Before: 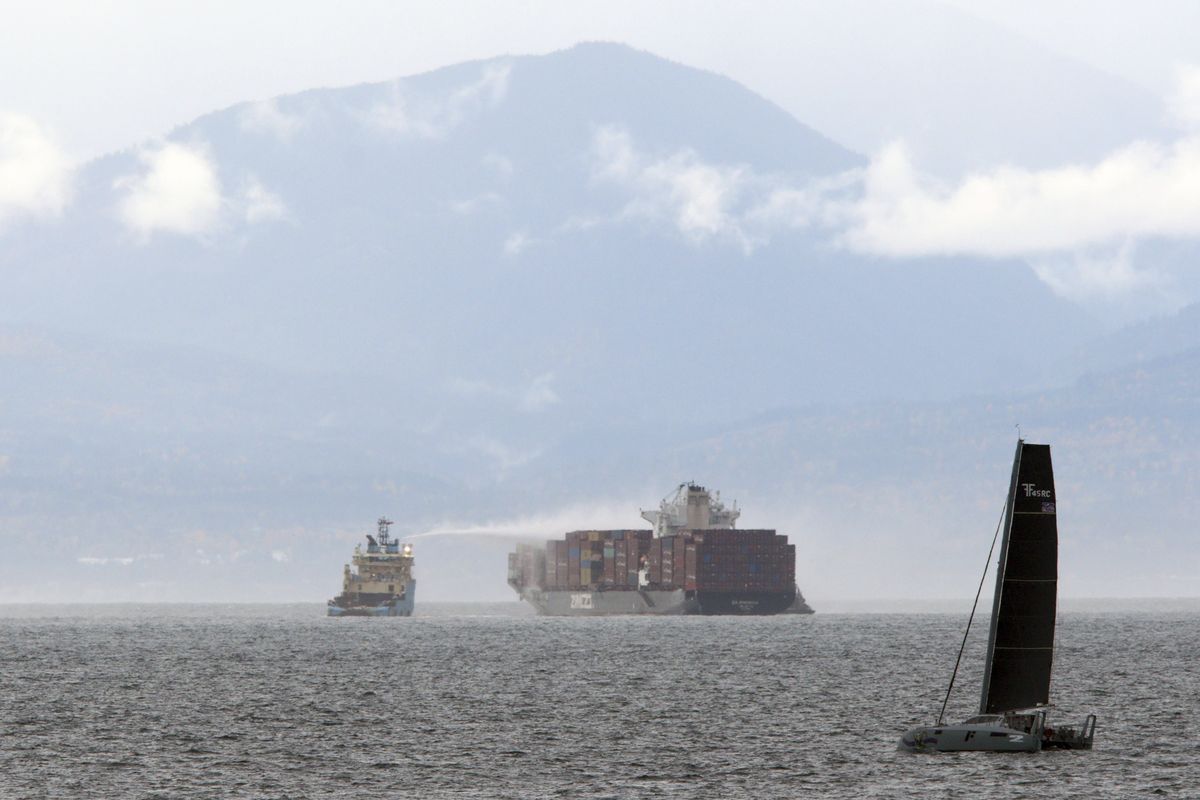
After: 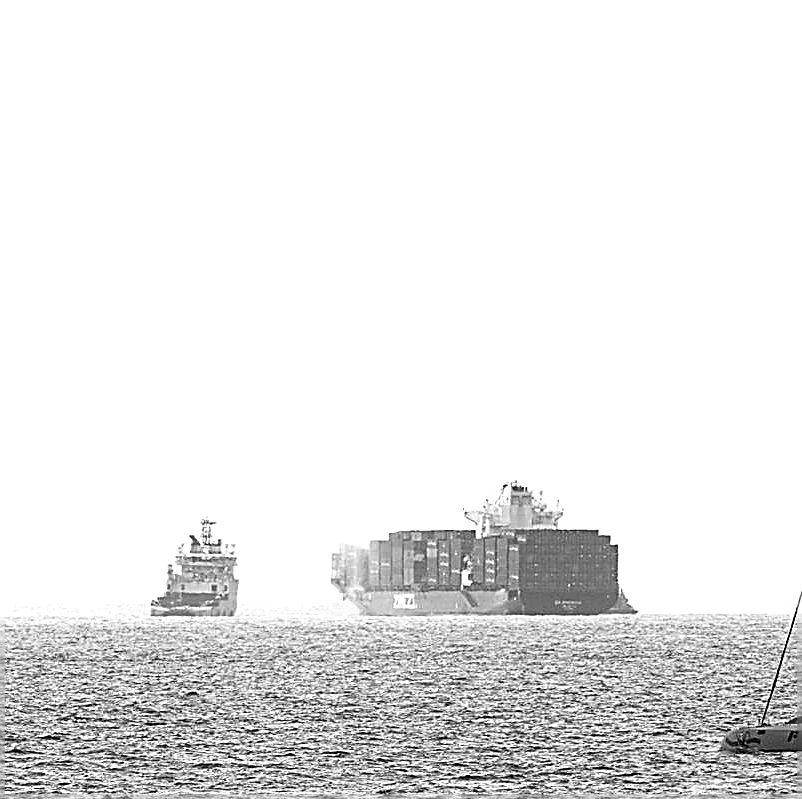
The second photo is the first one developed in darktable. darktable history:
sharpen: amount 1.99
color calibration: output gray [0.23, 0.37, 0.4, 0], illuminant as shot in camera, x 0.358, y 0.373, temperature 4628.91 K, saturation algorithm version 1 (2020)
exposure: black level correction 0, exposure 1.199 EV, compensate highlight preservation false
crop and rotate: left 14.822%, right 18.306%
color zones: curves: ch0 [(0.068, 0.464) (0.25, 0.5) (0.48, 0.508) (0.75, 0.536) (0.886, 0.476) (0.967, 0.456)]; ch1 [(0.066, 0.456) (0.25, 0.5) (0.616, 0.508) (0.746, 0.56) (0.934, 0.444)], mix 24.01%
